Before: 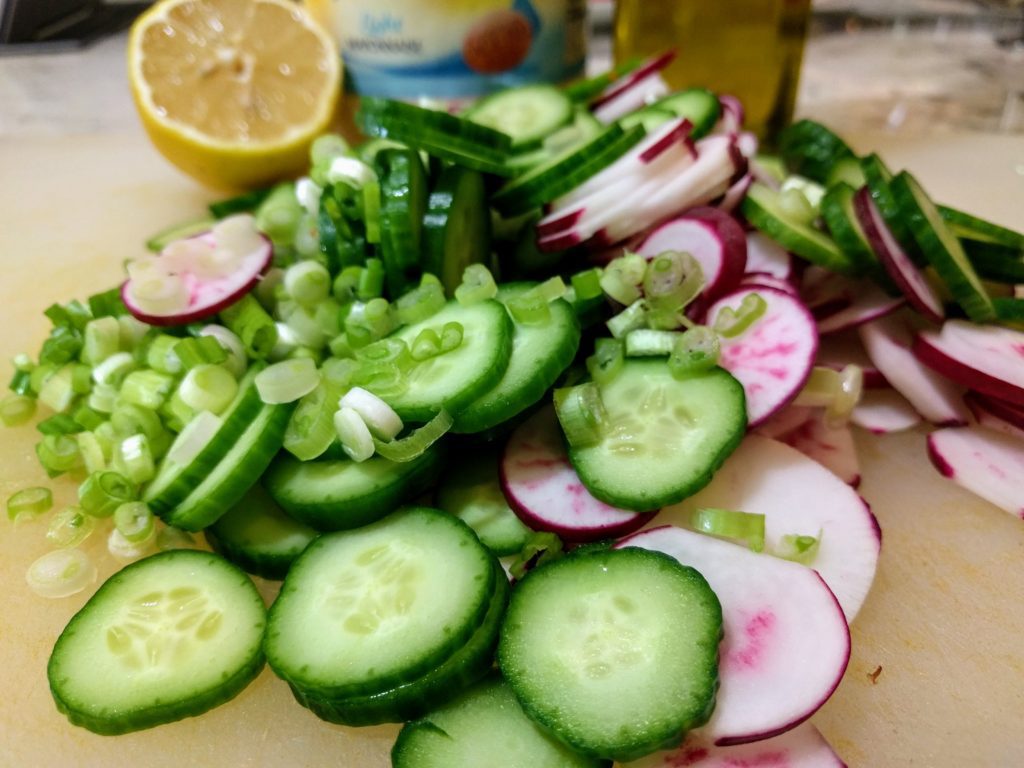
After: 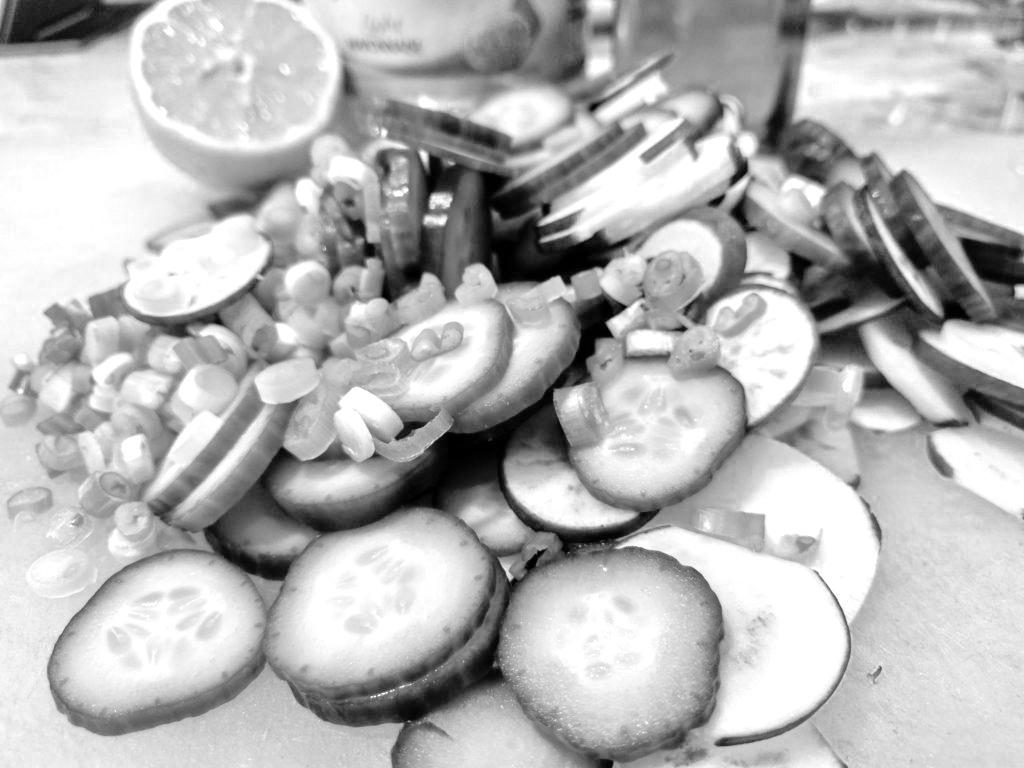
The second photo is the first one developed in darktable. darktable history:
tone equalizer: -7 EV 0.15 EV, -6 EV 0.6 EV, -5 EV 1.15 EV, -4 EV 1.33 EV, -3 EV 1.15 EV, -2 EV 0.6 EV, -1 EV 0.15 EV, mask exposure compensation -0.5 EV
levels: levels [0, 0.43, 0.859]
color zones: curves: ch0 [(0.004, 0.588) (0.116, 0.636) (0.259, 0.476) (0.423, 0.464) (0.75, 0.5)]; ch1 [(0, 0) (0.143, 0) (0.286, 0) (0.429, 0) (0.571, 0) (0.714, 0) (0.857, 0)]
